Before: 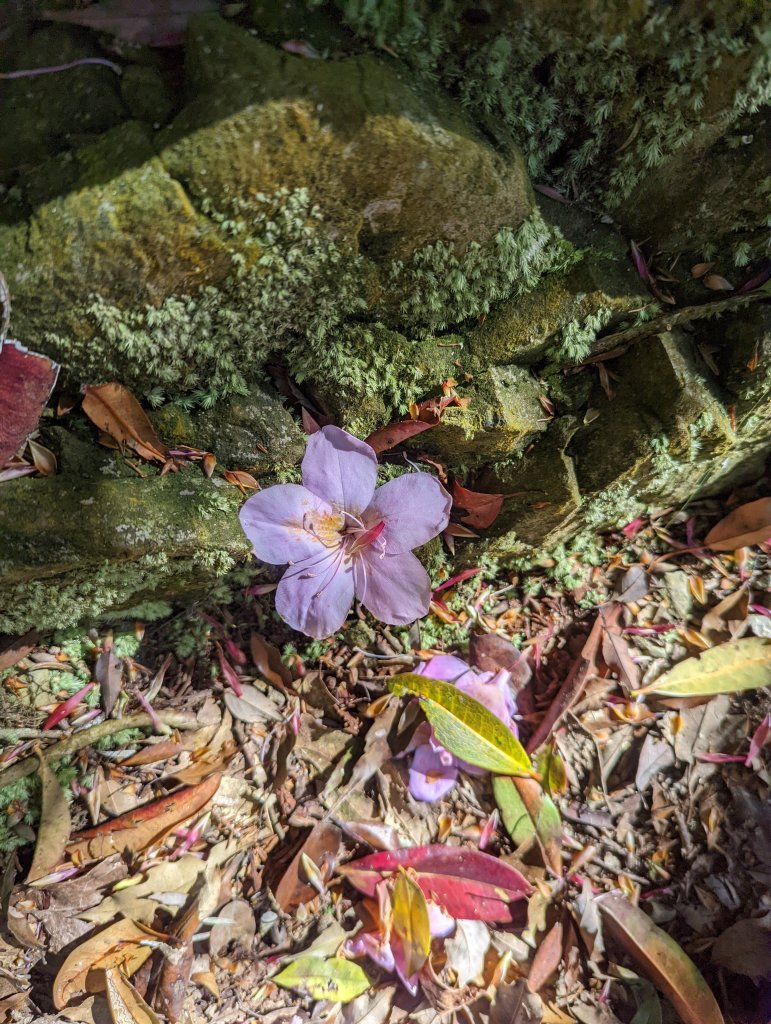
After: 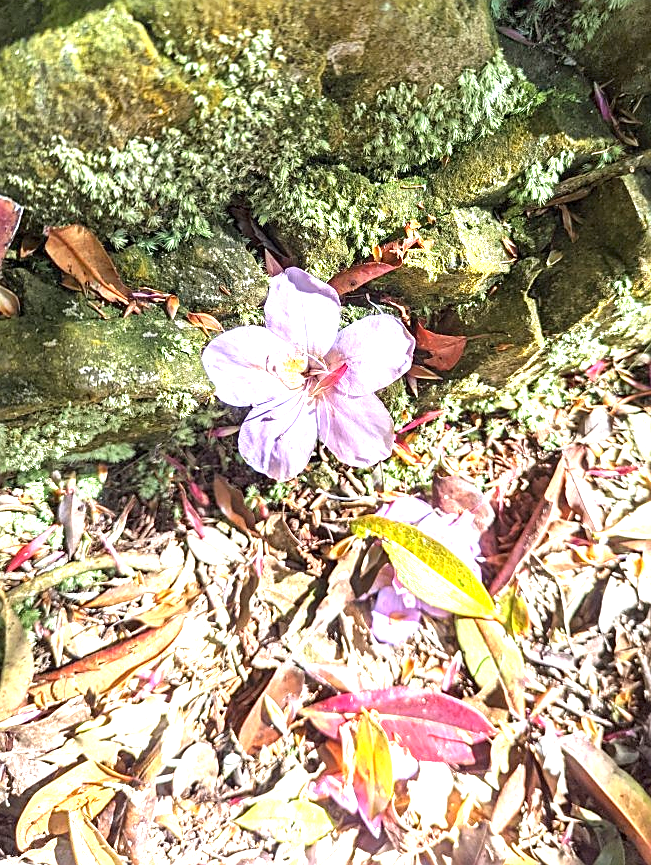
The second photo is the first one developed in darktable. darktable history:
exposure: black level correction 0, exposure 1.669 EV, compensate highlight preservation false
crop and rotate: left 4.831%, top 15.465%, right 10.678%
sharpen: on, module defaults
local contrast: mode bilateral grid, contrast 10, coarseness 25, detail 115%, midtone range 0.2
